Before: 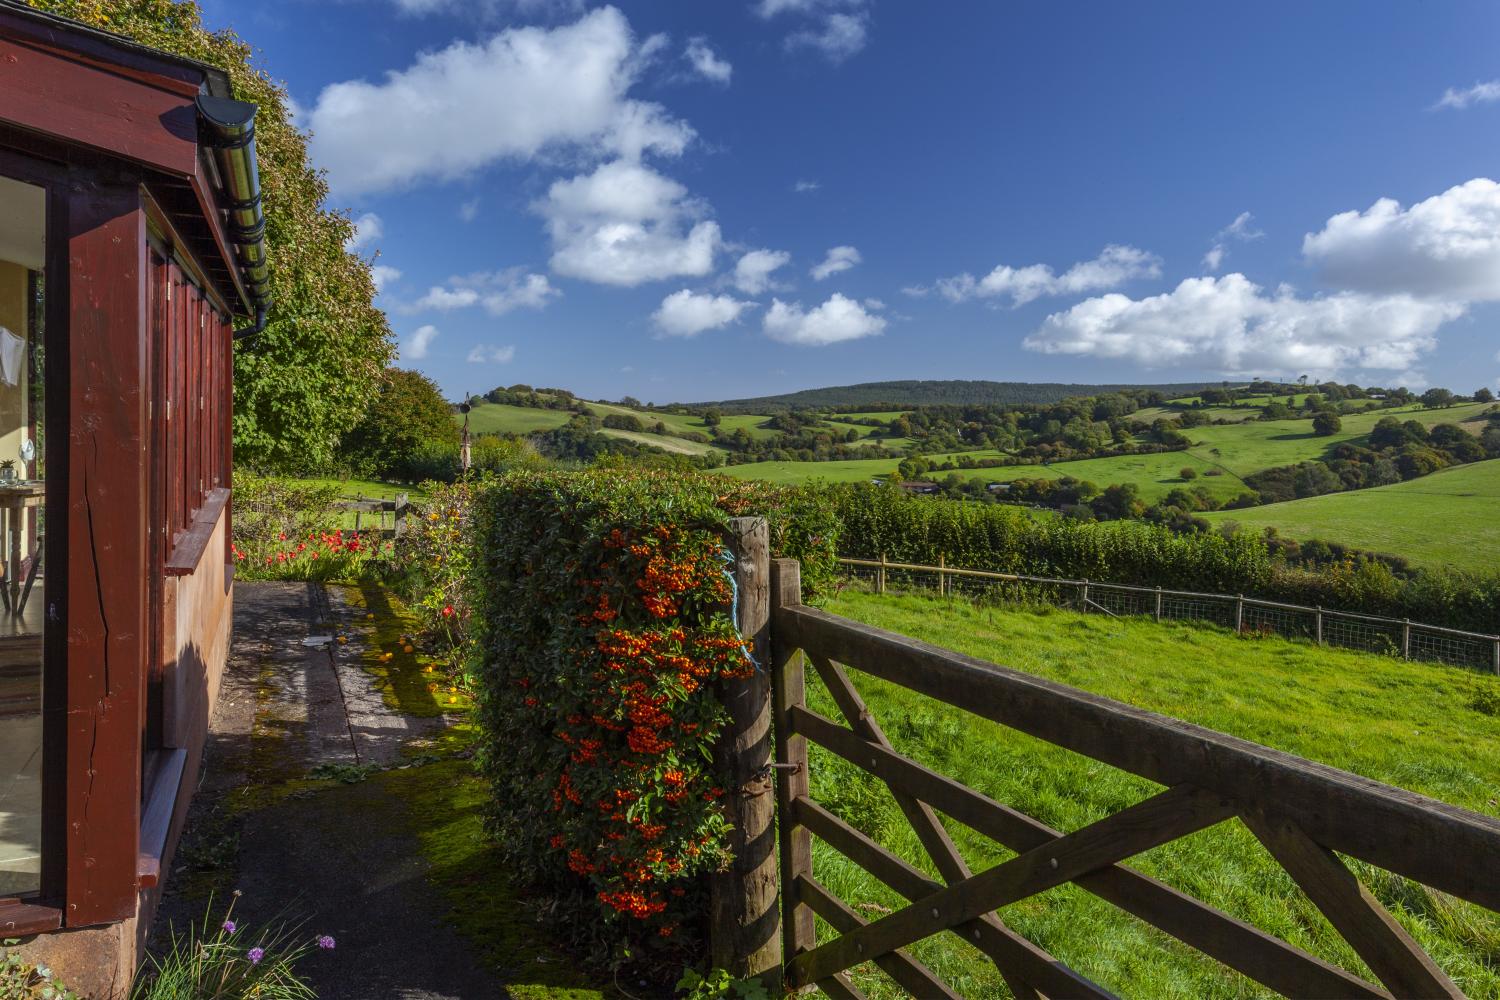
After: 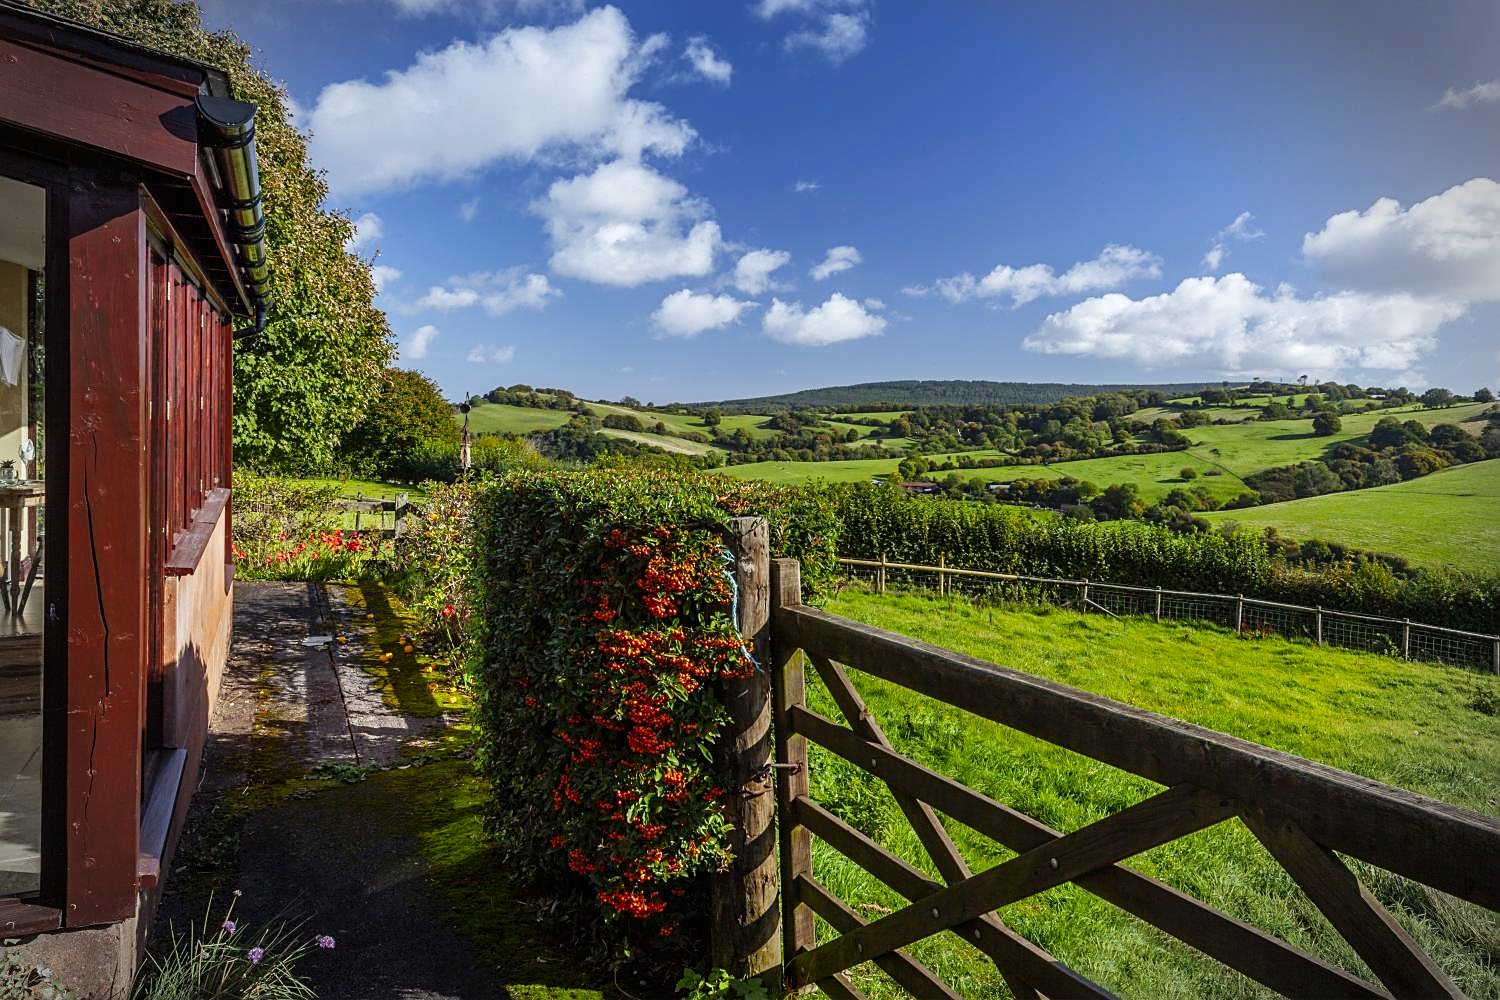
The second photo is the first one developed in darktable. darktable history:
tone curve: curves: ch0 [(0, 0) (0.004, 0.001) (0.133, 0.112) (0.325, 0.362) (0.832, 0.893) (1, 1)], preserve colors none
vignetting: fall-off start 90.49%, fall-off radius 38.51%, width/height ratio 1.224, shape 1.29
sharpen: on, module defaults
exposure: exposure -0.017 EV, compensate exposure bias true, compensate highlight preservation false
